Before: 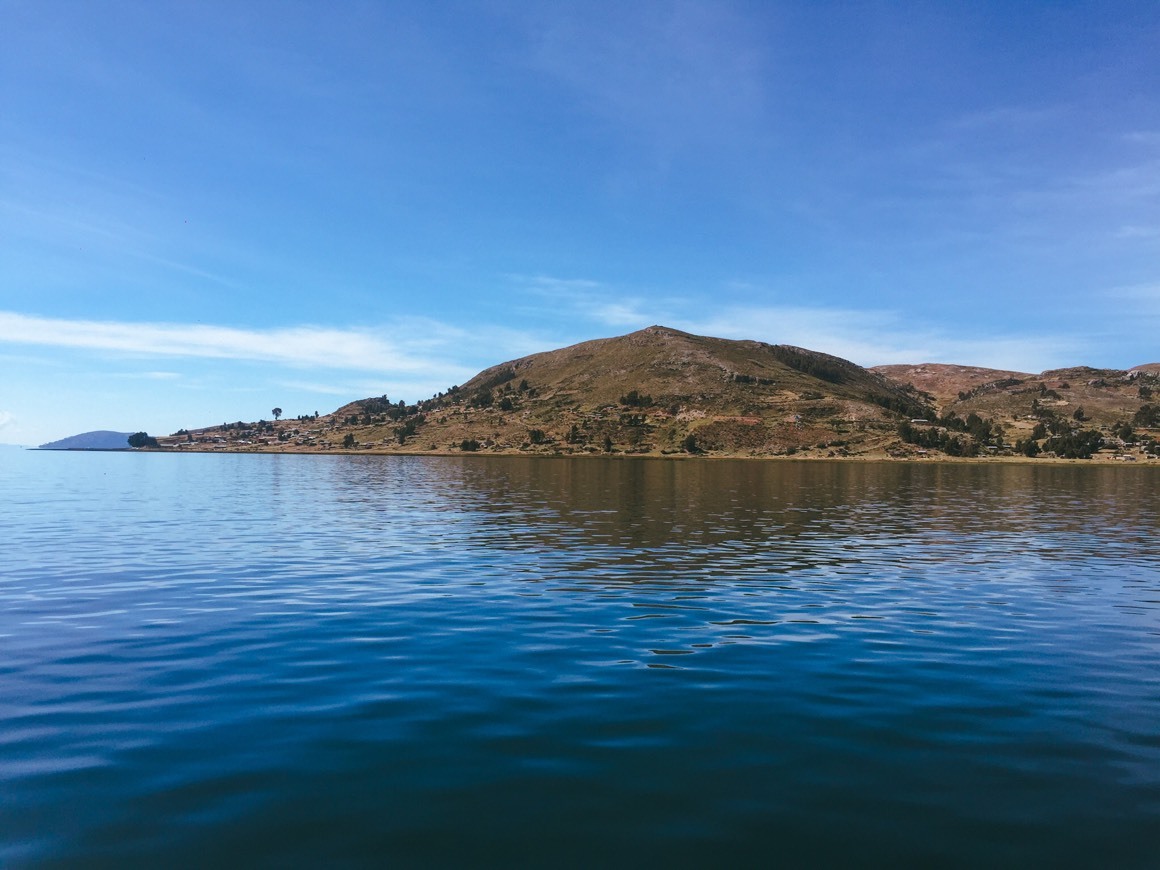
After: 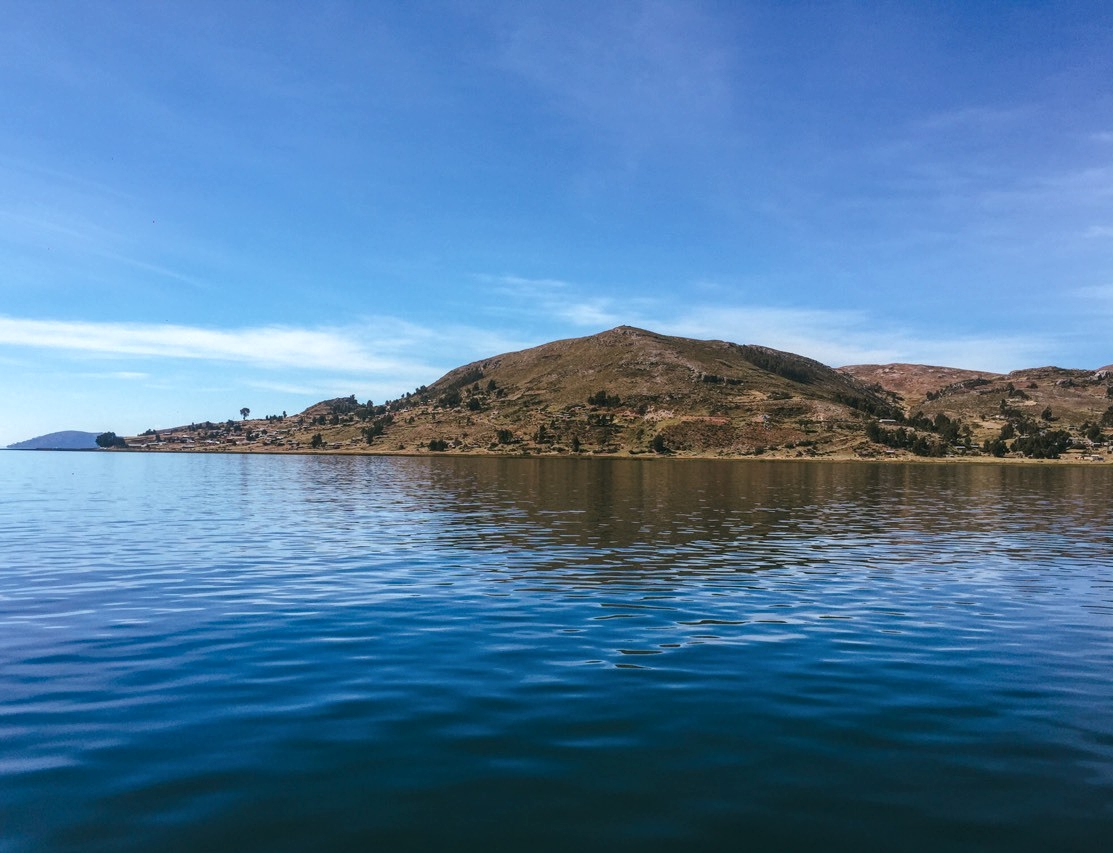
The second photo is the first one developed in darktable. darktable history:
crop and rotate: left 2.759%, right 1.27%, bottom 1.84%
local contrast: on, module defaults
